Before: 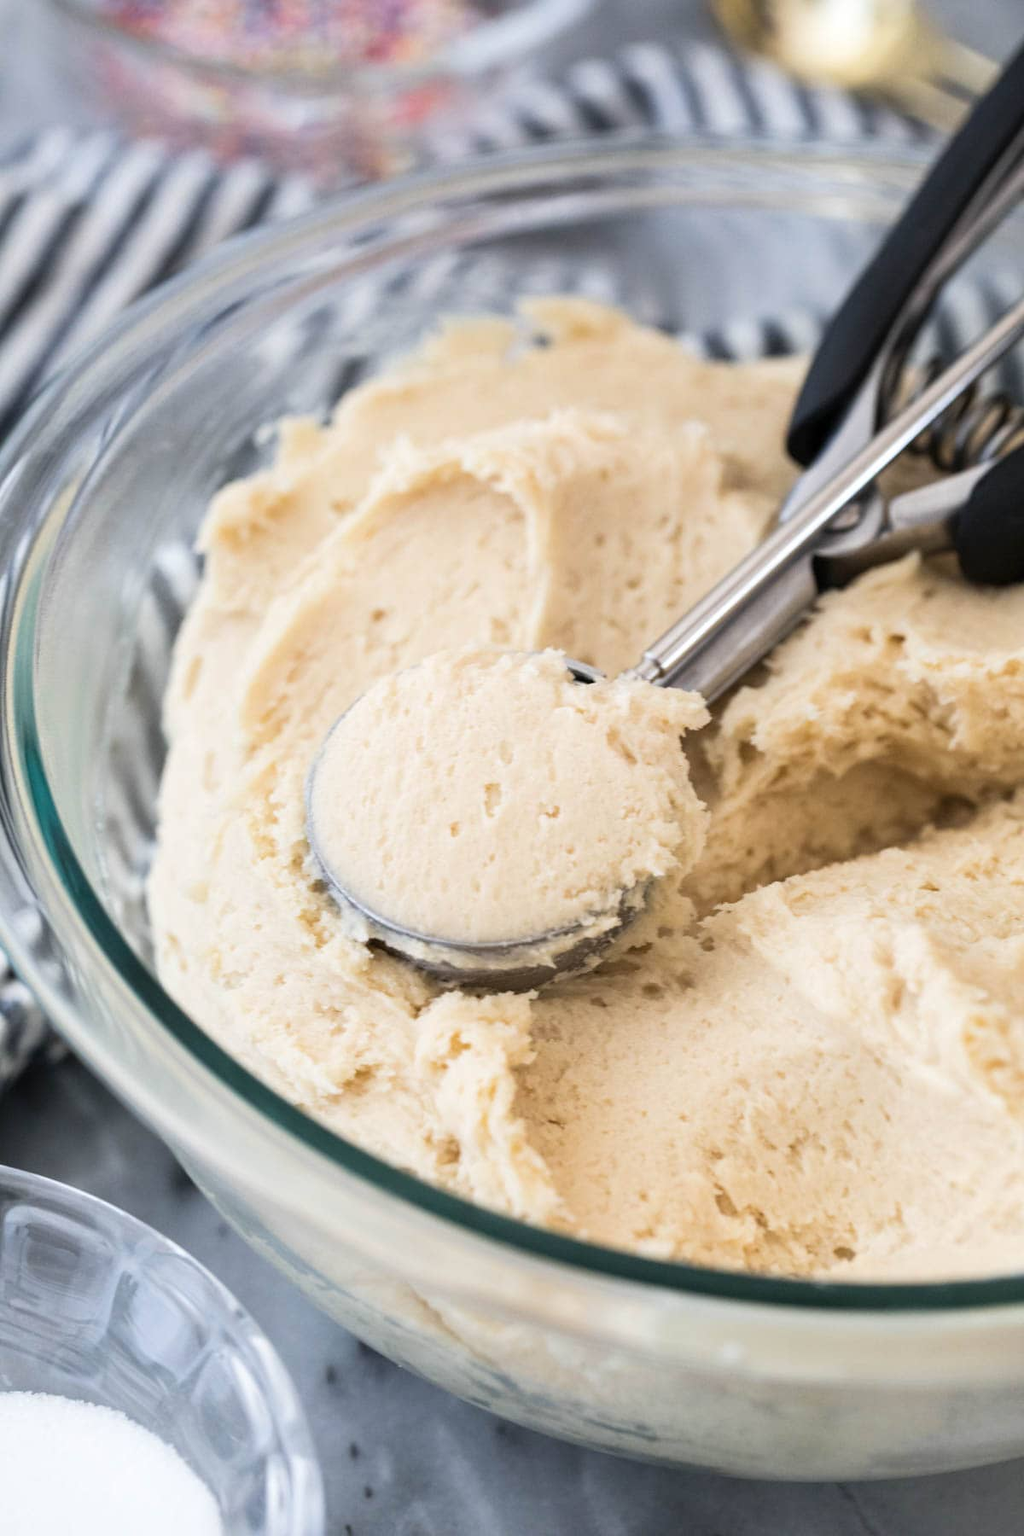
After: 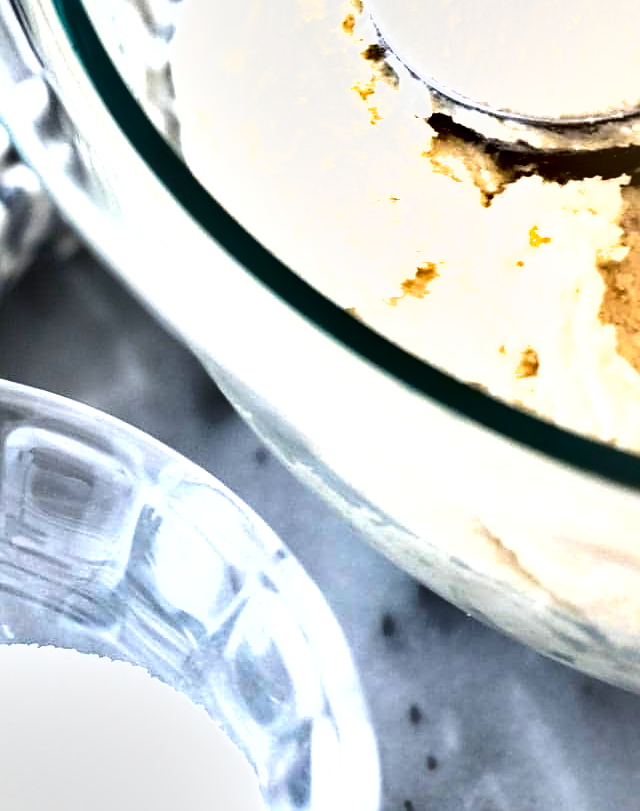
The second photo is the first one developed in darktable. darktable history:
contrast equalizer: y [[0.5 ×6], [0.5 ×6], [0.975, 0.964, 0.925, 0.865, 0.793, 0.721], [0 ×6], [0 ×6]]
sharpen: radius 1.864, amount 0.398, threshold 1.271
crop and rotate: top 54.778%, right 46.61%, bottom 0.159%
shadows and highlights: soften with gaussian
exposure: black level correction 0, exposure 1 EV, compensate exposure bias true, compensate highlight preservation false
